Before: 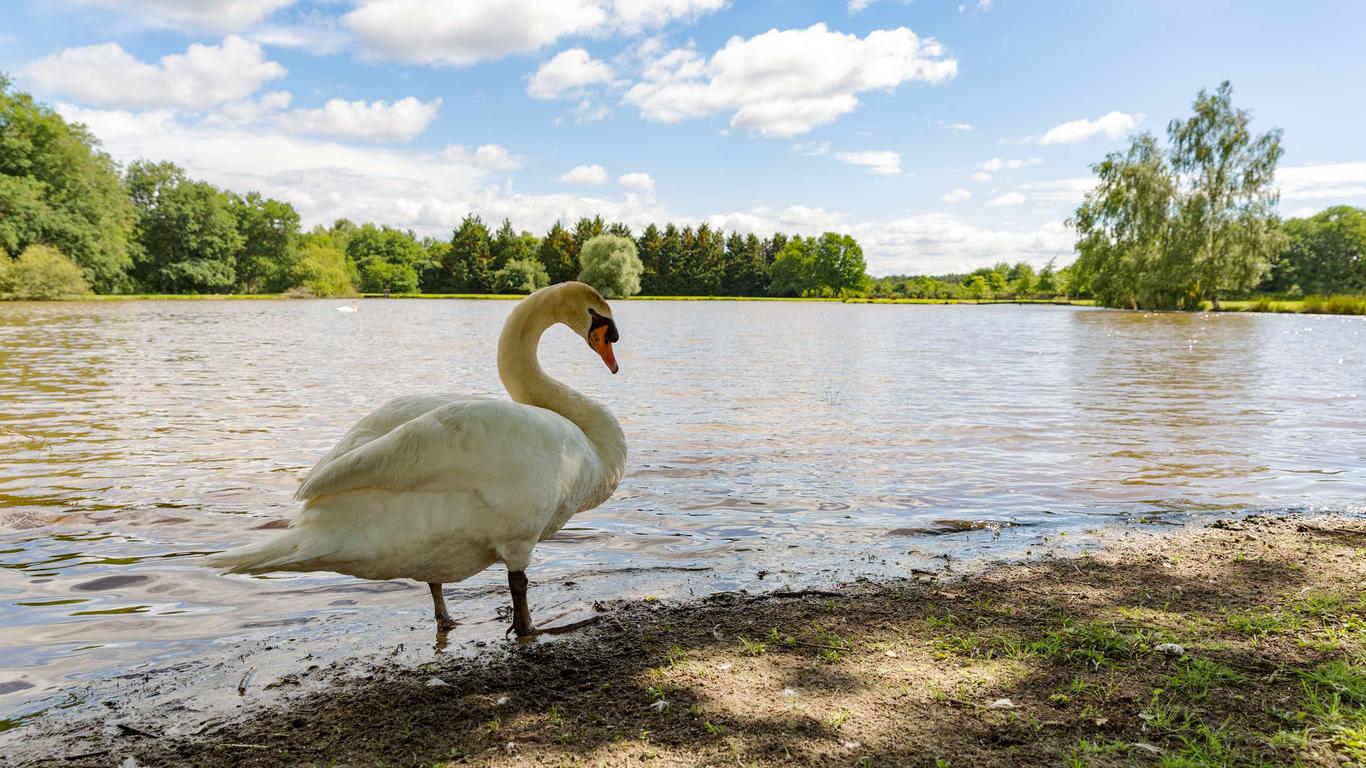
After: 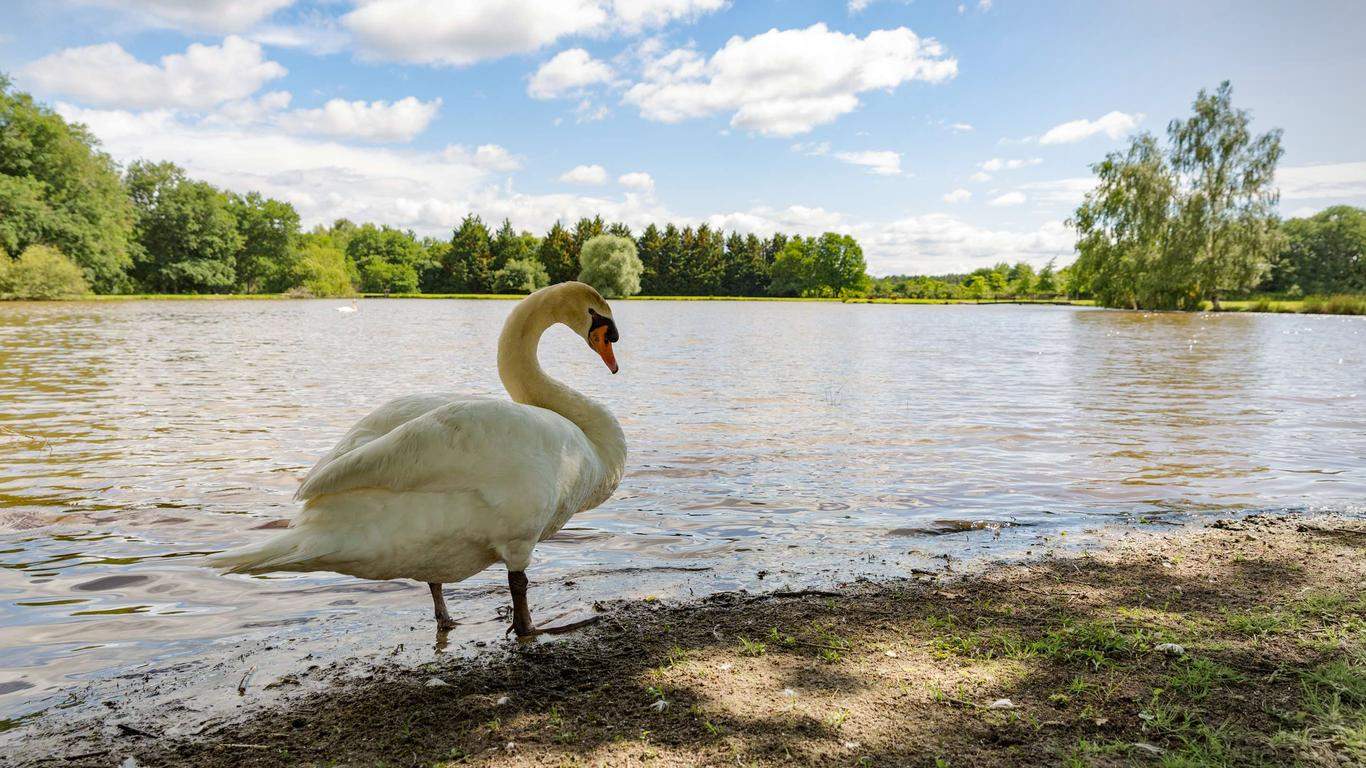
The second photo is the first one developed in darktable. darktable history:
vignetting: fall-off radius 100.46%, center (-0.147, 0.017), width/height ratio 1.336, dithering 8-bit output
